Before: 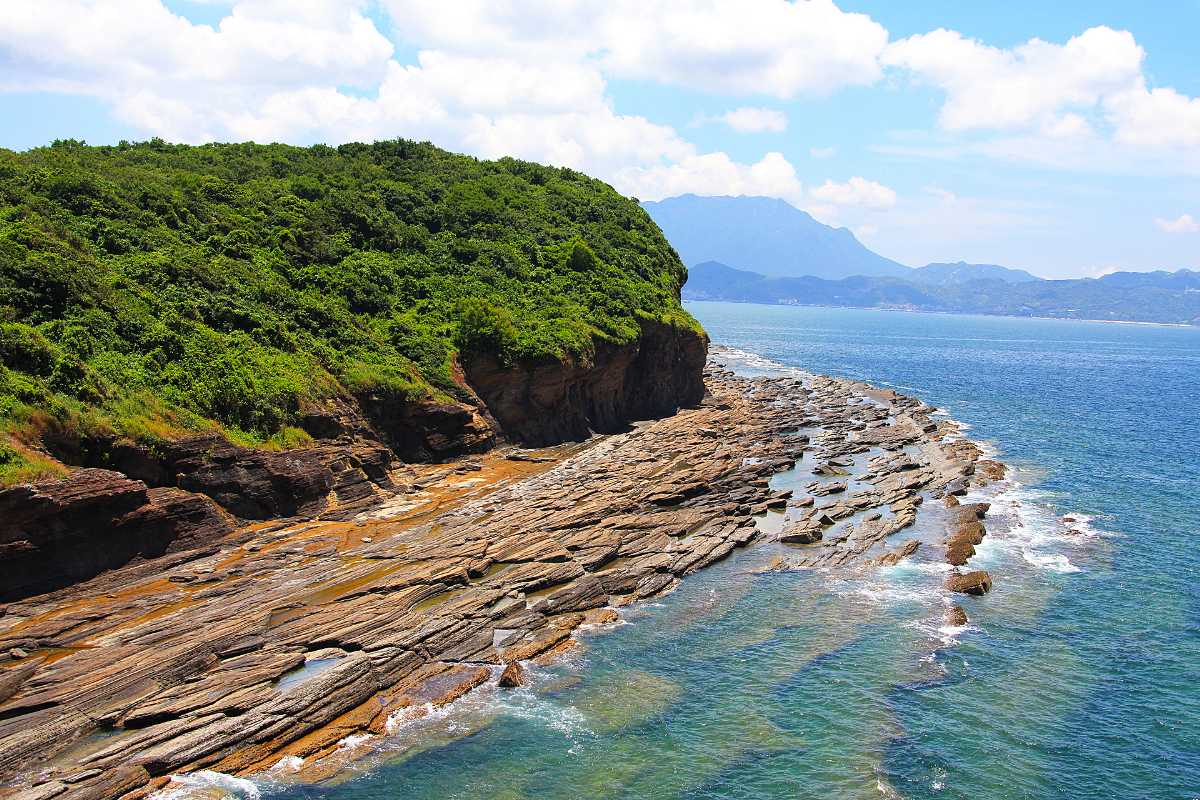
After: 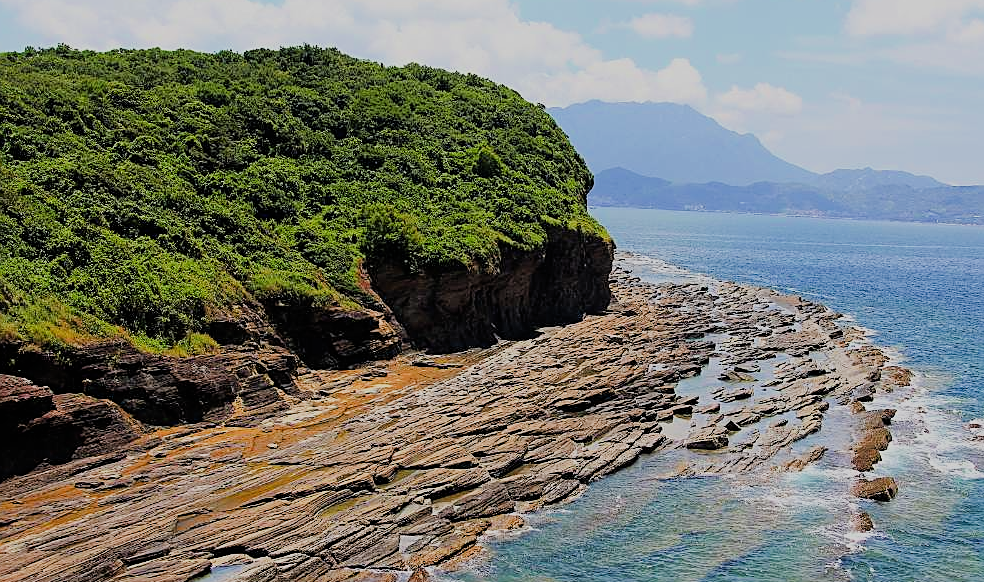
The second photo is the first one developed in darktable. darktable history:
sharpen: on, module defaults
filmic rgb: black relative exposure -6.82 EV, white relative exposure 5.89 EV, hardness 2.71
crop: left 7.856%, top 11.836%, right 10.12%, bottom 15.387%
